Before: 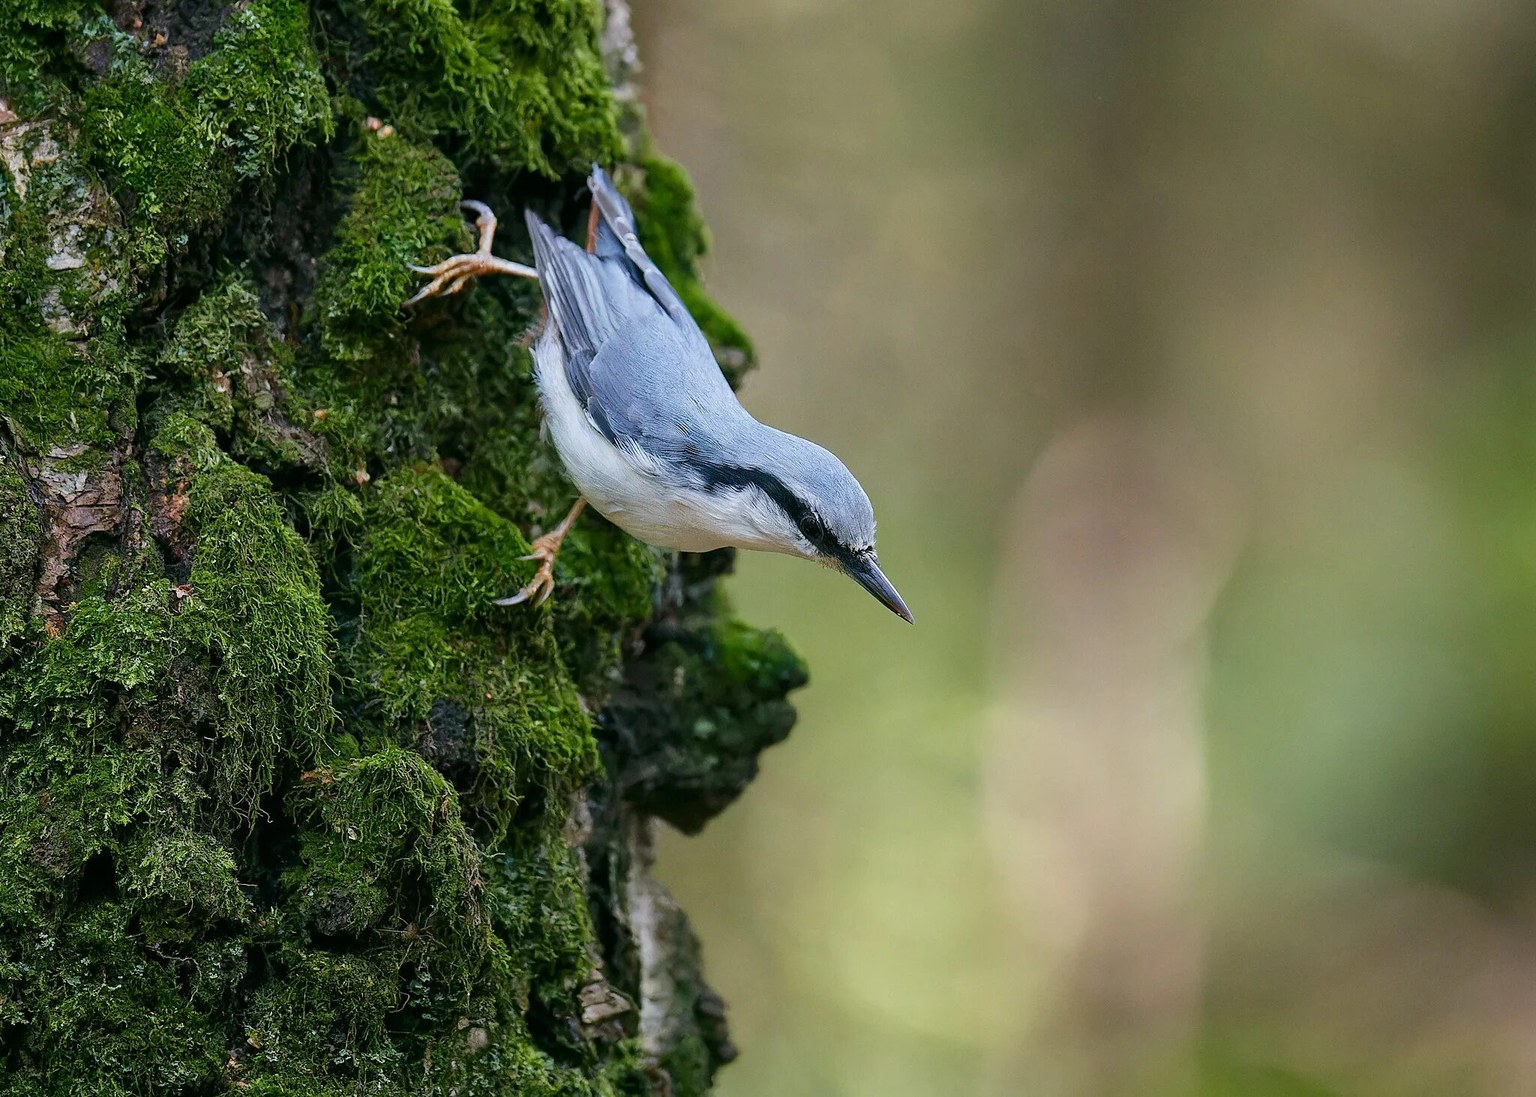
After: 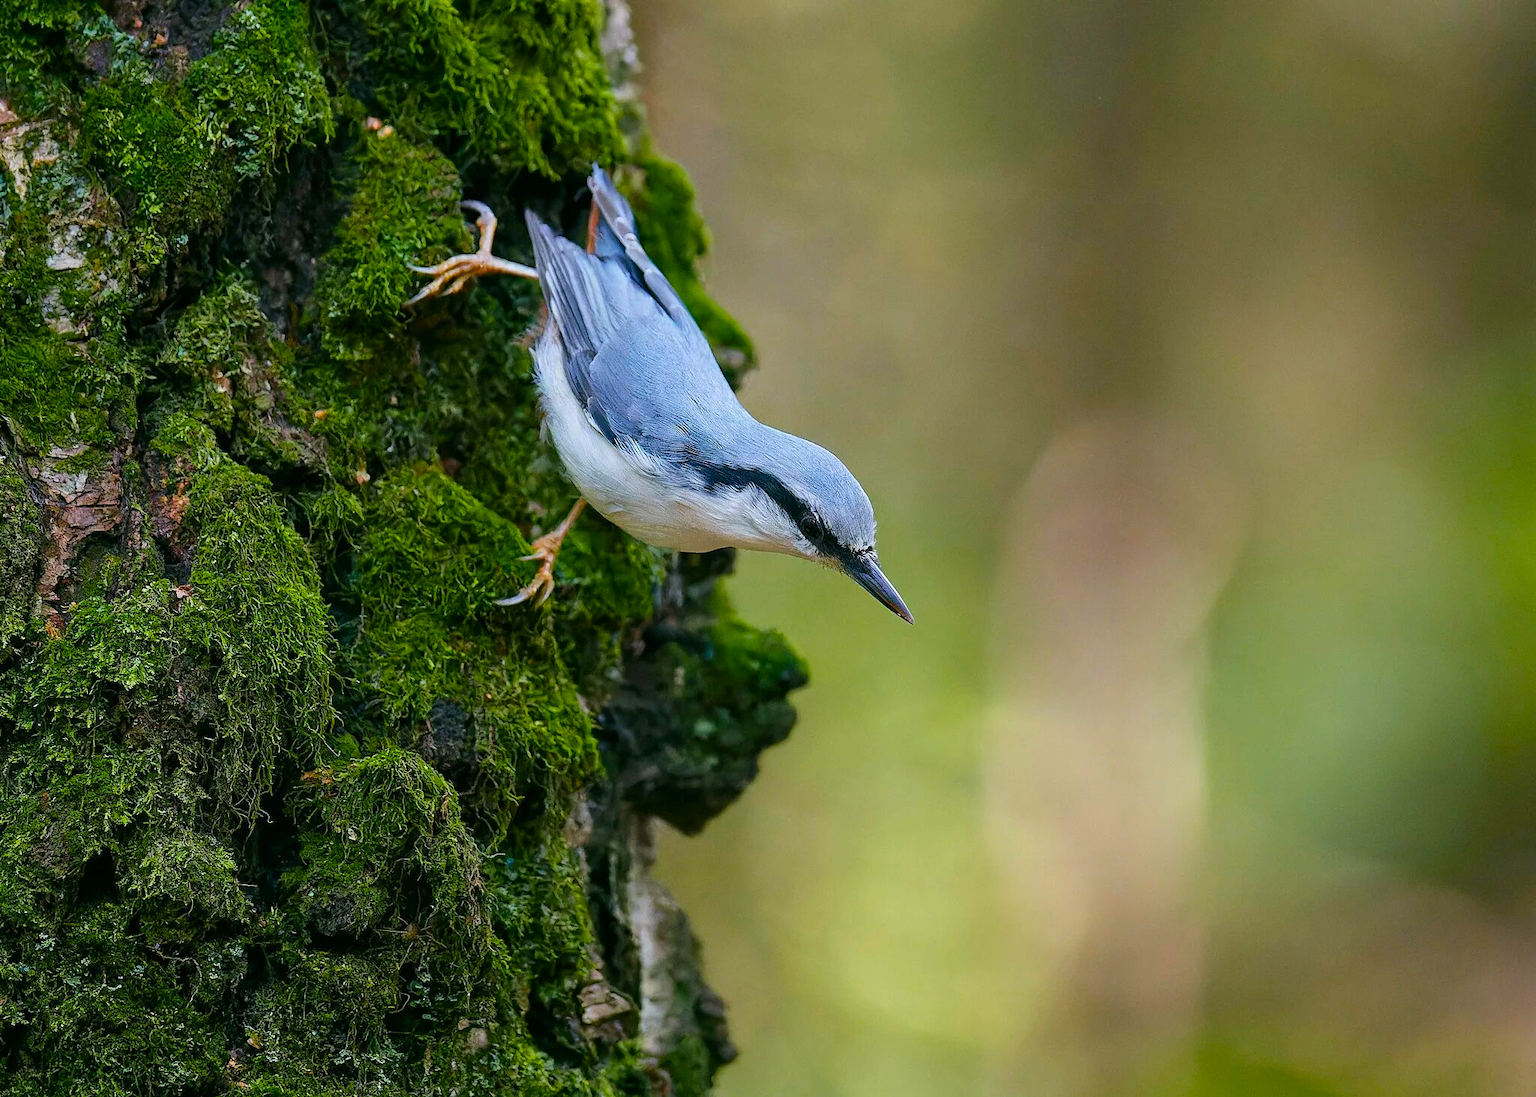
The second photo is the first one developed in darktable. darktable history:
color balance rgb: perceptual saturation grading › global saturation 29.599%, global vibrance 20%
